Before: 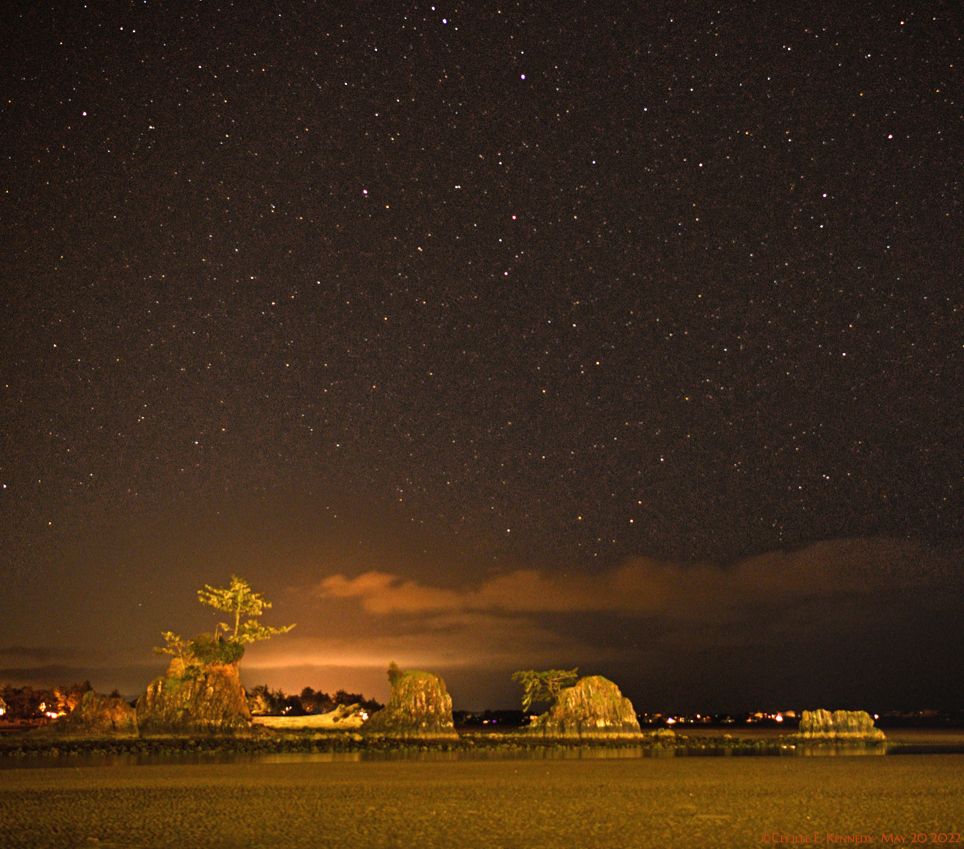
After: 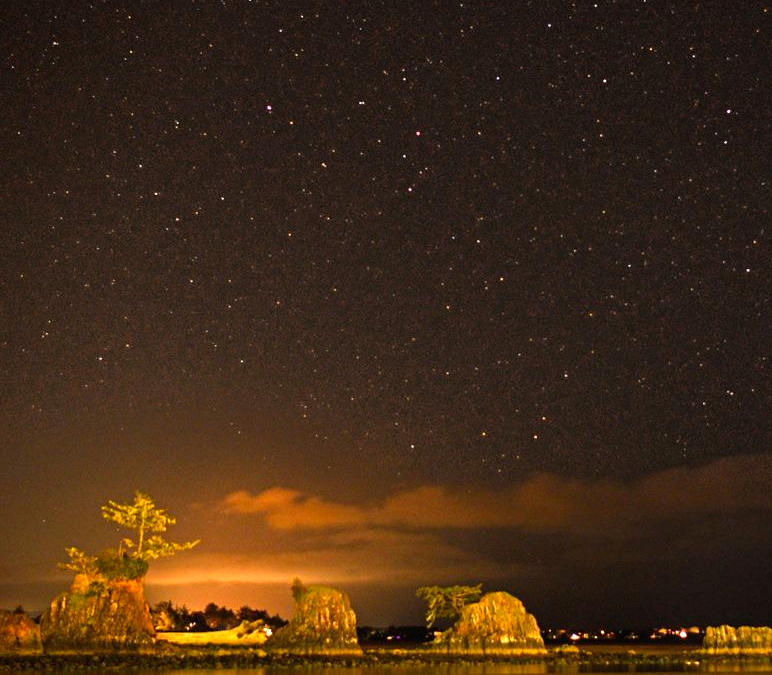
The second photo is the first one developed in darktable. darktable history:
tone equalizer: -8 EV -0.389 EV, -7 EV -0.413 EV, -6 EV -0.312 EV, -5 EV -0.218 EV, -3 EV 0.242 EV, -2 EV 0.313 EV, -1 EV 0.379 EV, +0 EV 0.432 EV
crop and rotate: left 10.023%, top 9.969%, right 9.853%, bottom 10.465%
contrast brightness saturation: contrast 0.039, saturation 0.164
